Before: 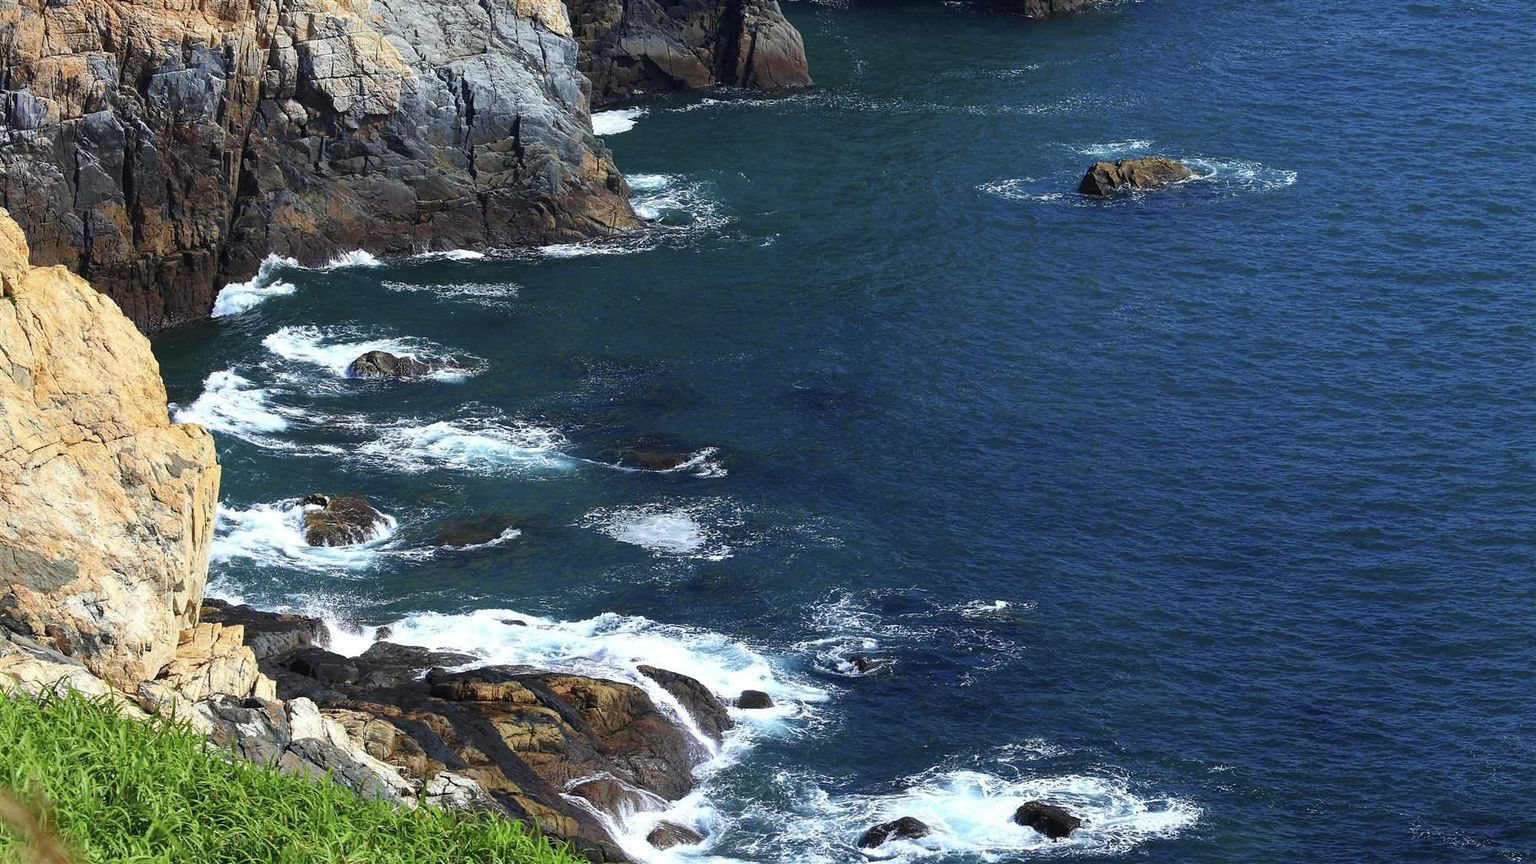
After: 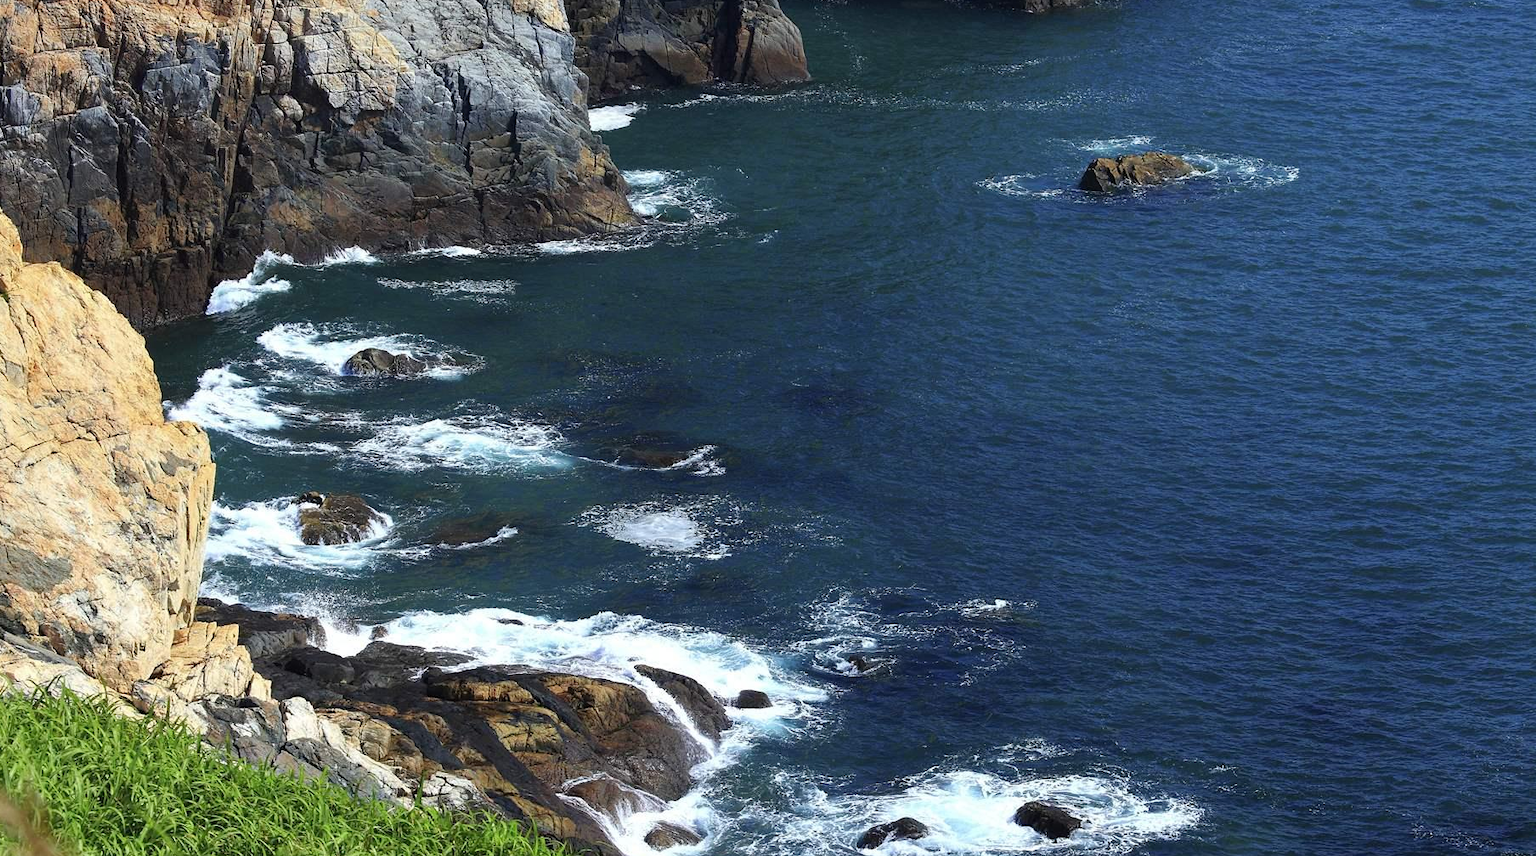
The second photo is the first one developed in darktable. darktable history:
crop: left 0.447%, top 0.661%, right 0.188%, bottom 0.847%
